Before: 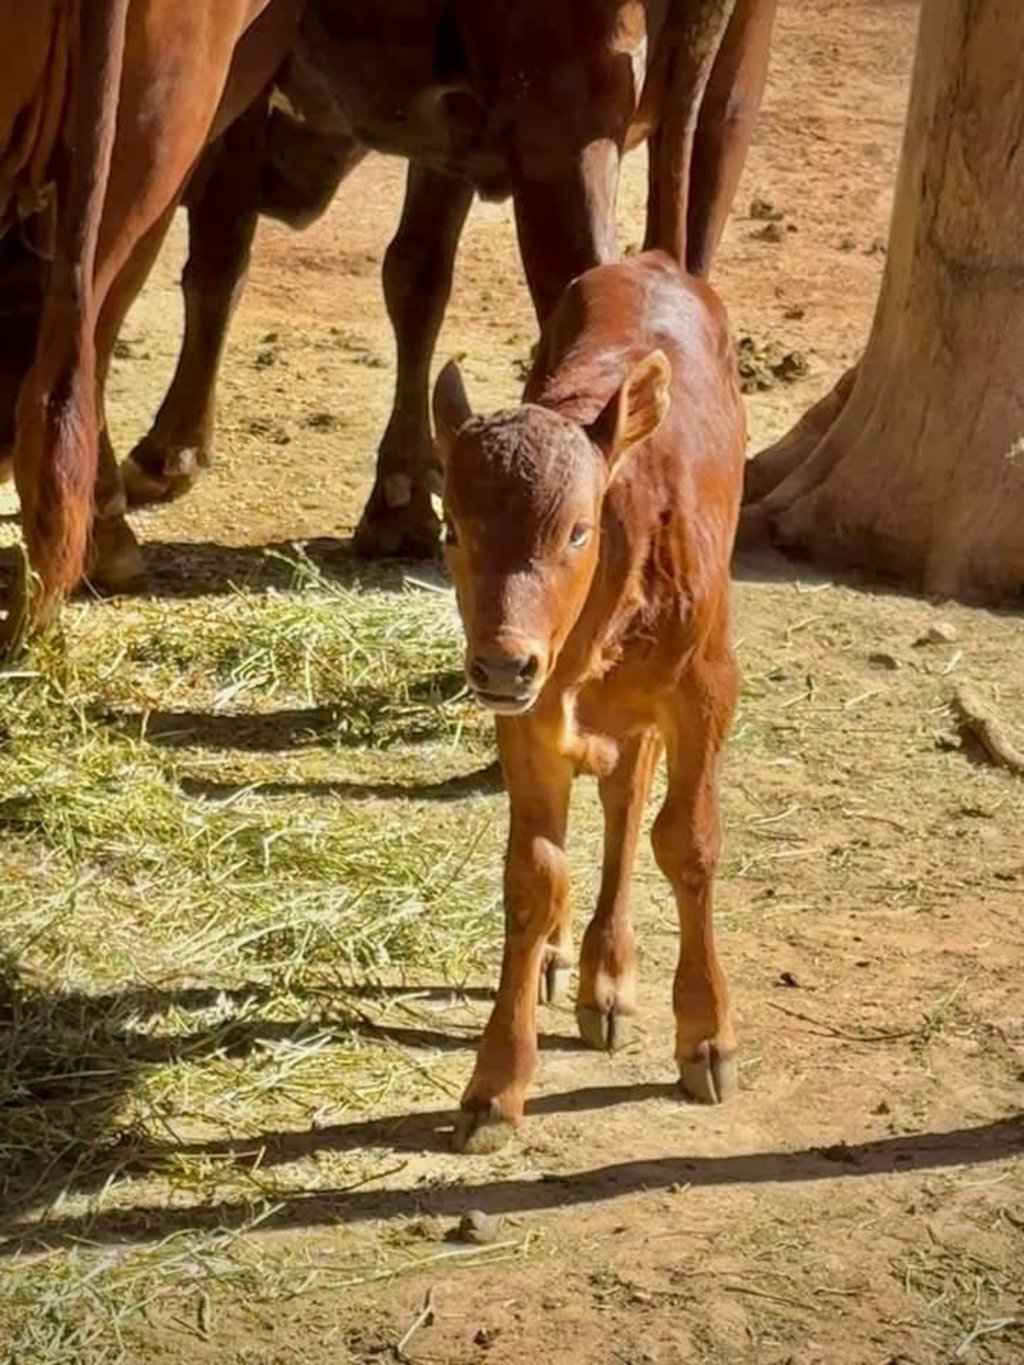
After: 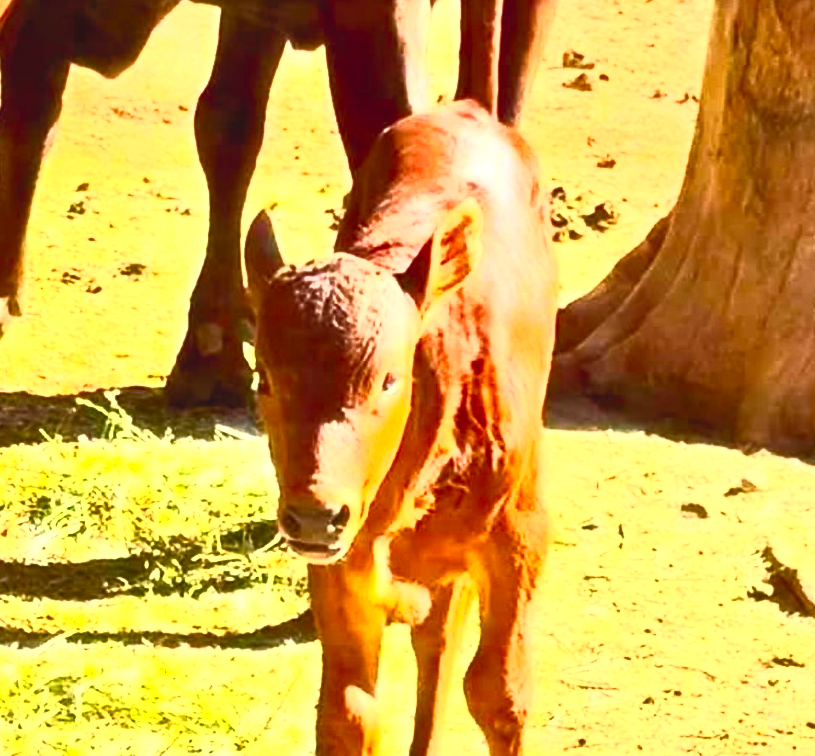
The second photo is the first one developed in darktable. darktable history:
crop: left 18.384%, top 11.104%, right 1.998%, bottom 33.499%
contrast brightness saturation: contrast 0.992, brightness 0.987, saturation 0.992
shadows and highlights: shadows -11.31, white point adjustment 3.89, highlights 29.08
